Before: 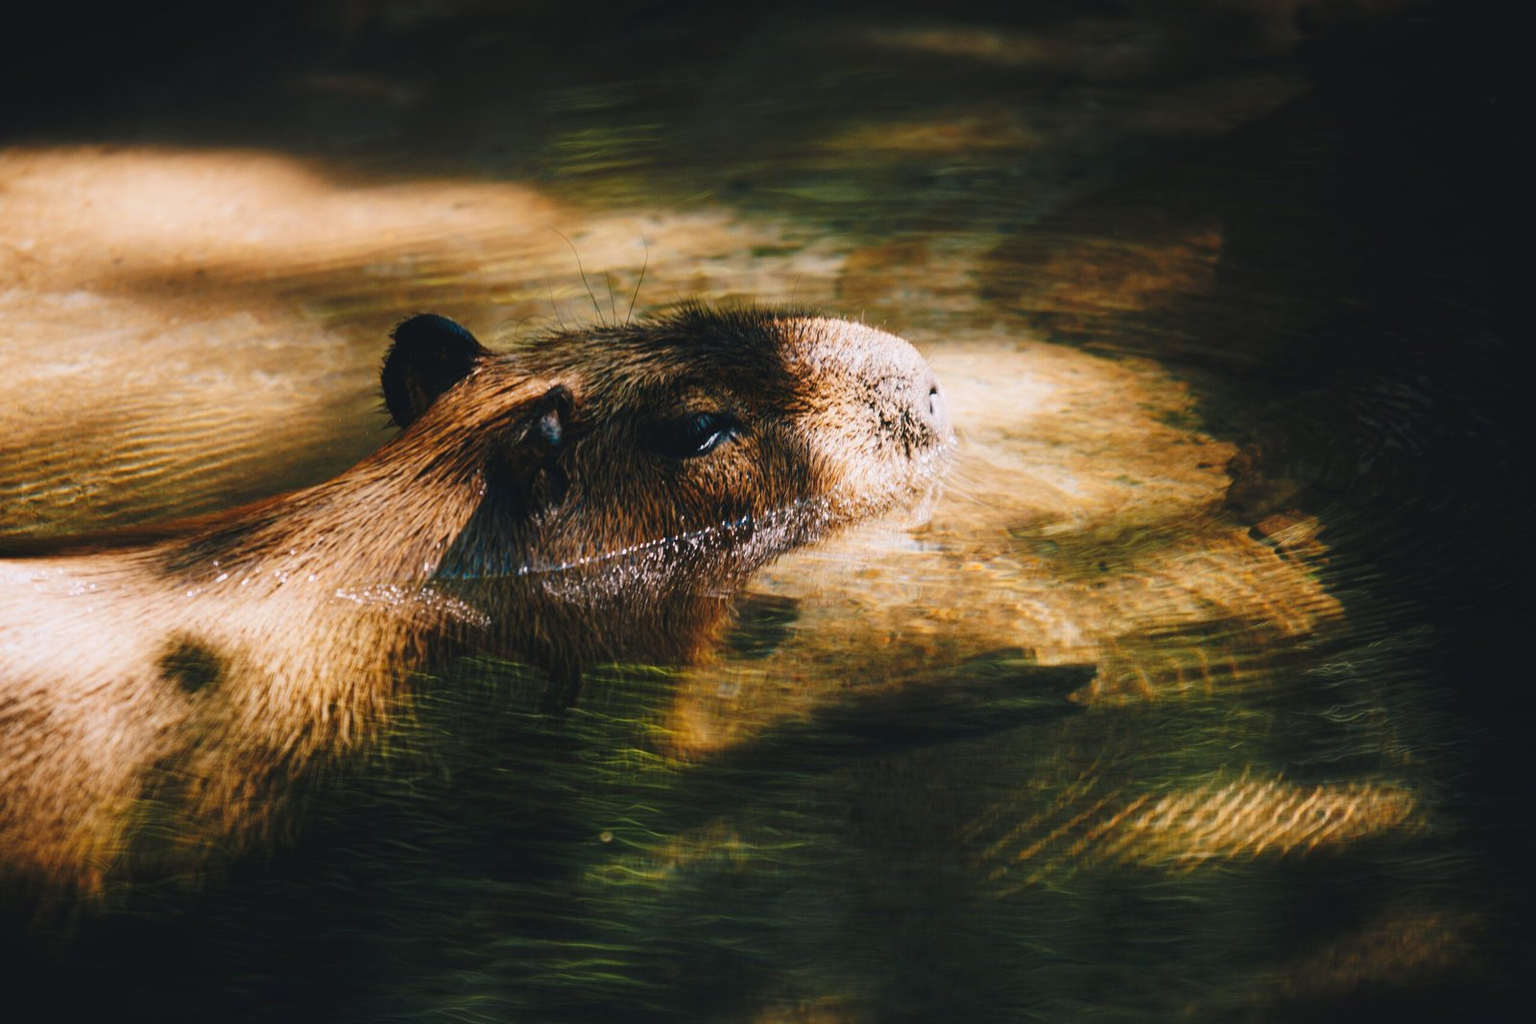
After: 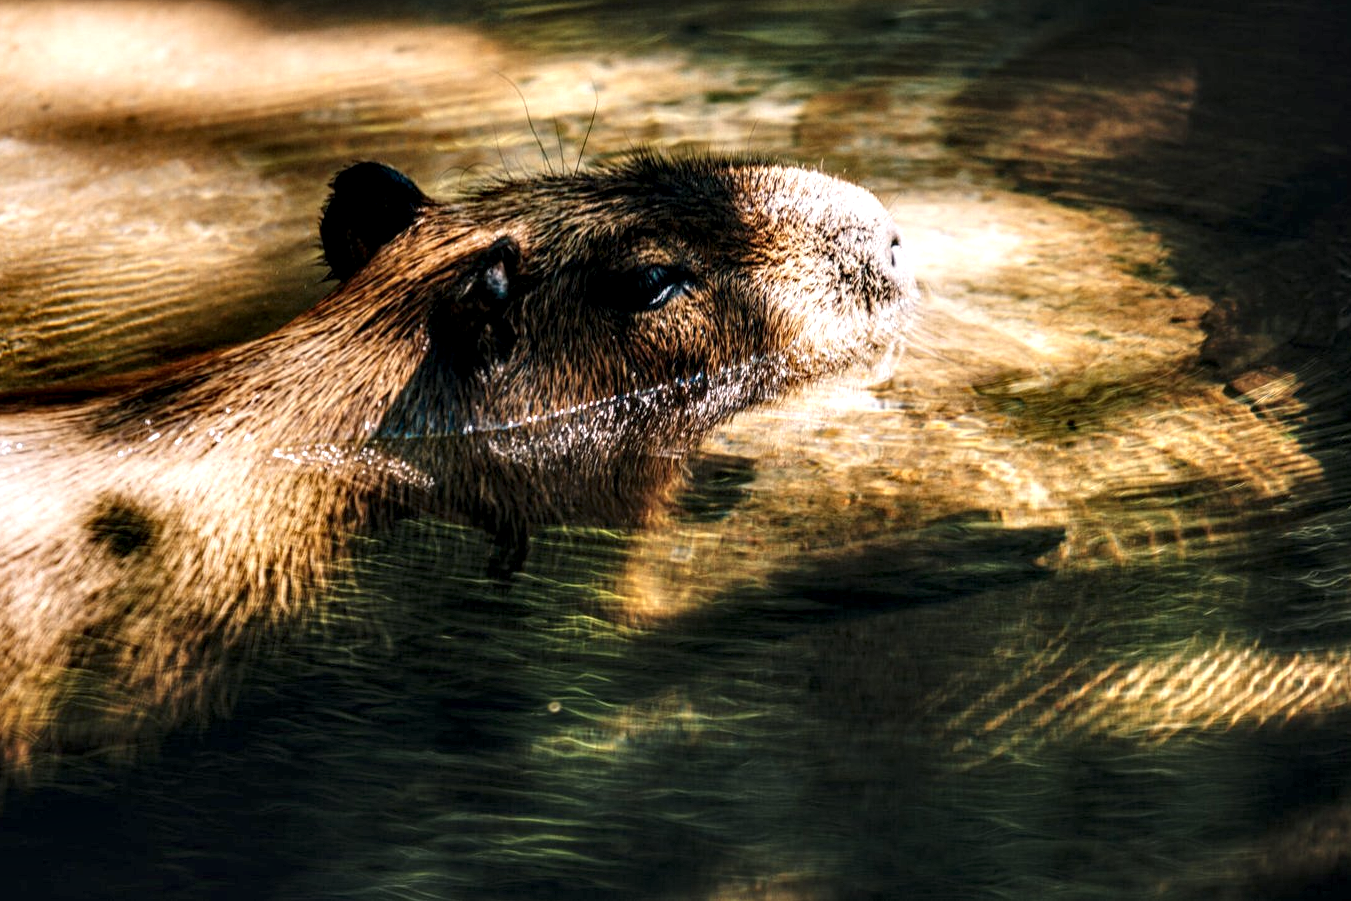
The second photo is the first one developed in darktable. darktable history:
local contrast: highlights 20%, detail 197%
tone equalizer: on, module defaults
crop and rotate: left 4.842%, top 15.51%, right 10.668%
